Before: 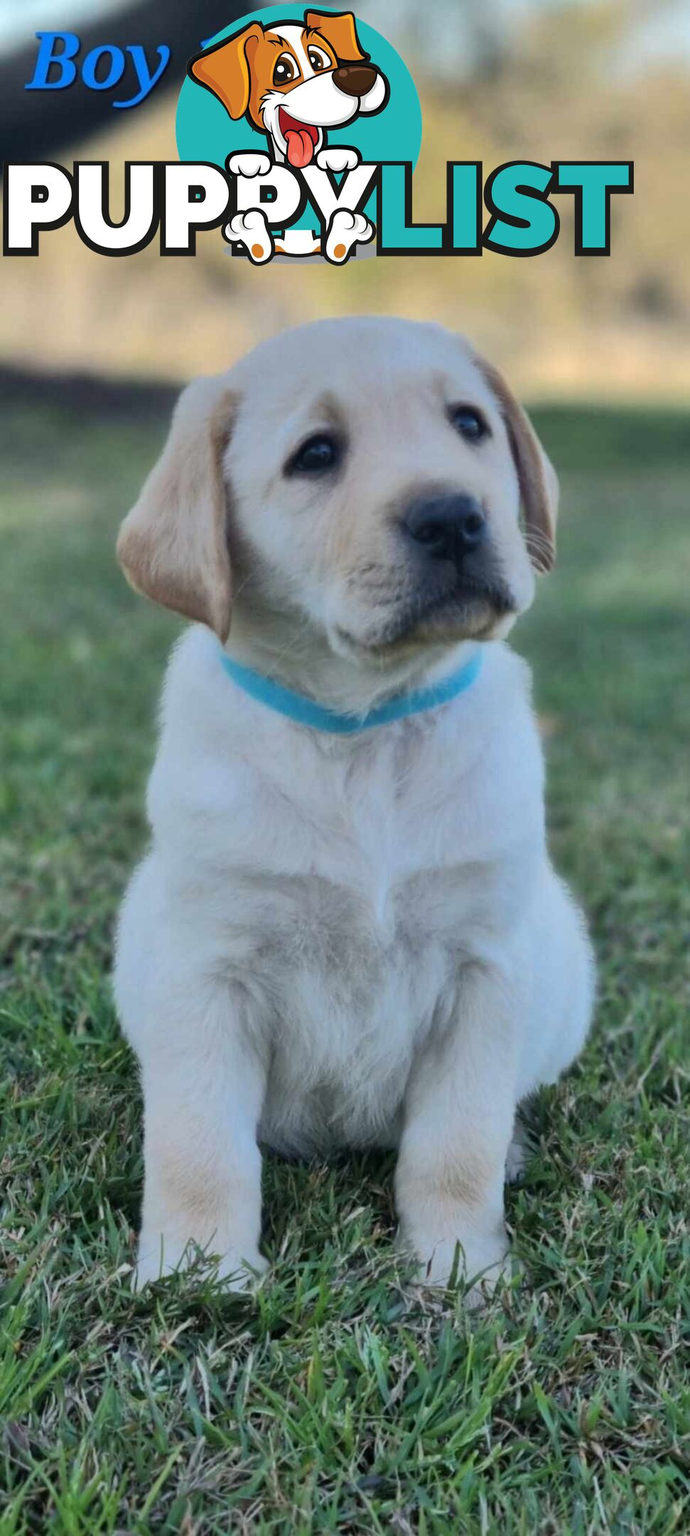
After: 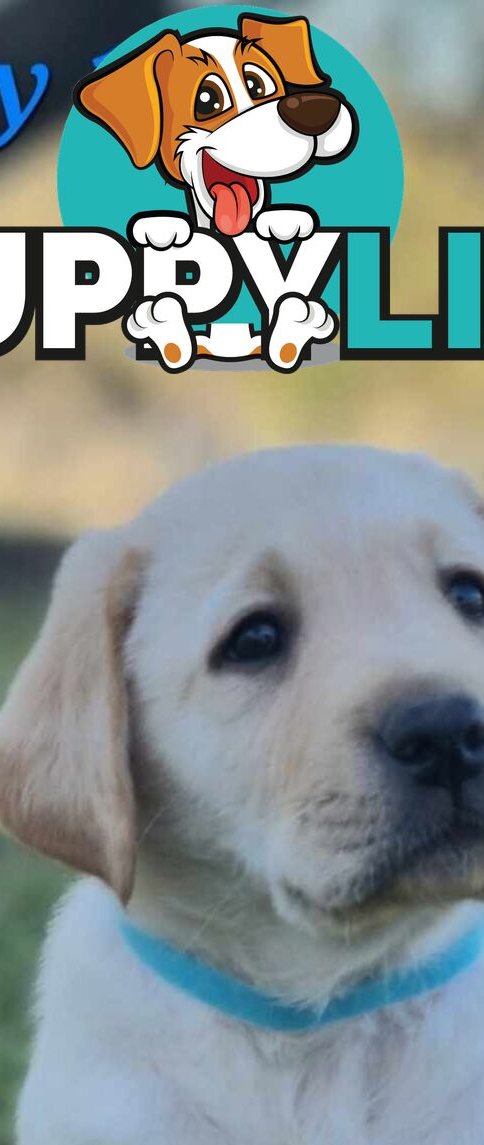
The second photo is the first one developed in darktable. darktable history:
crop: left 19.659%, right 30.473%, bottom 46.975%
